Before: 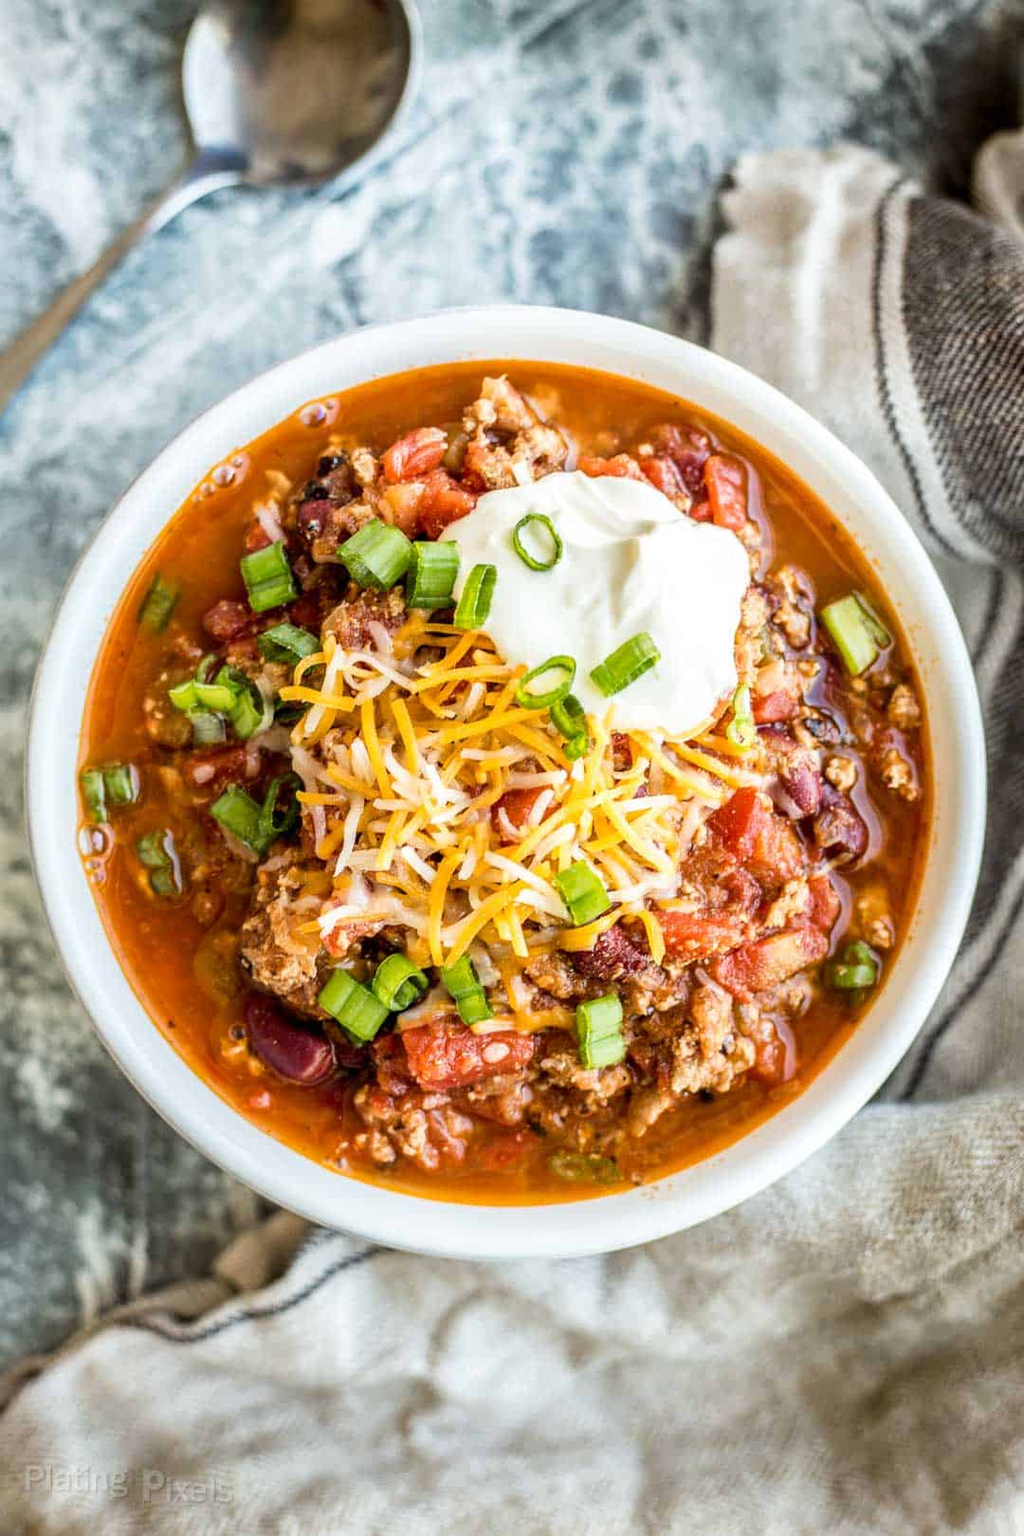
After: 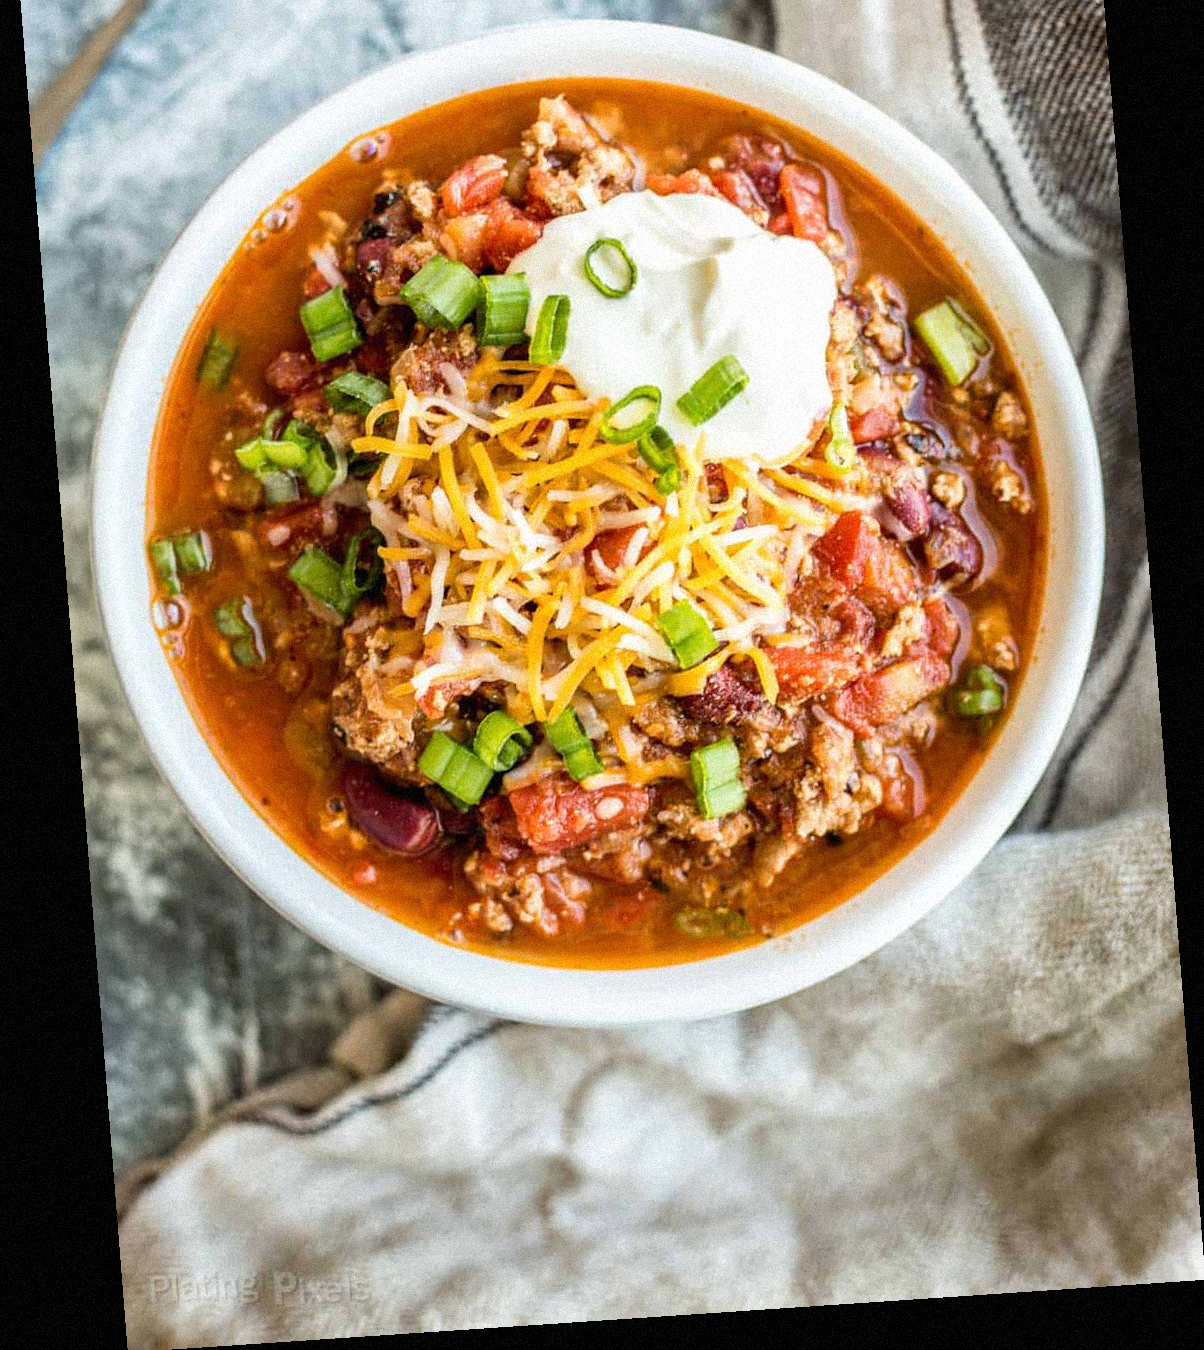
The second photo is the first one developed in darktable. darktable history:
grain: mid-tones bias 0%
crop and rotate: top 19.998%
rotate and perspective: rotation -4.2°, shear 0.006, automatic cropping off
